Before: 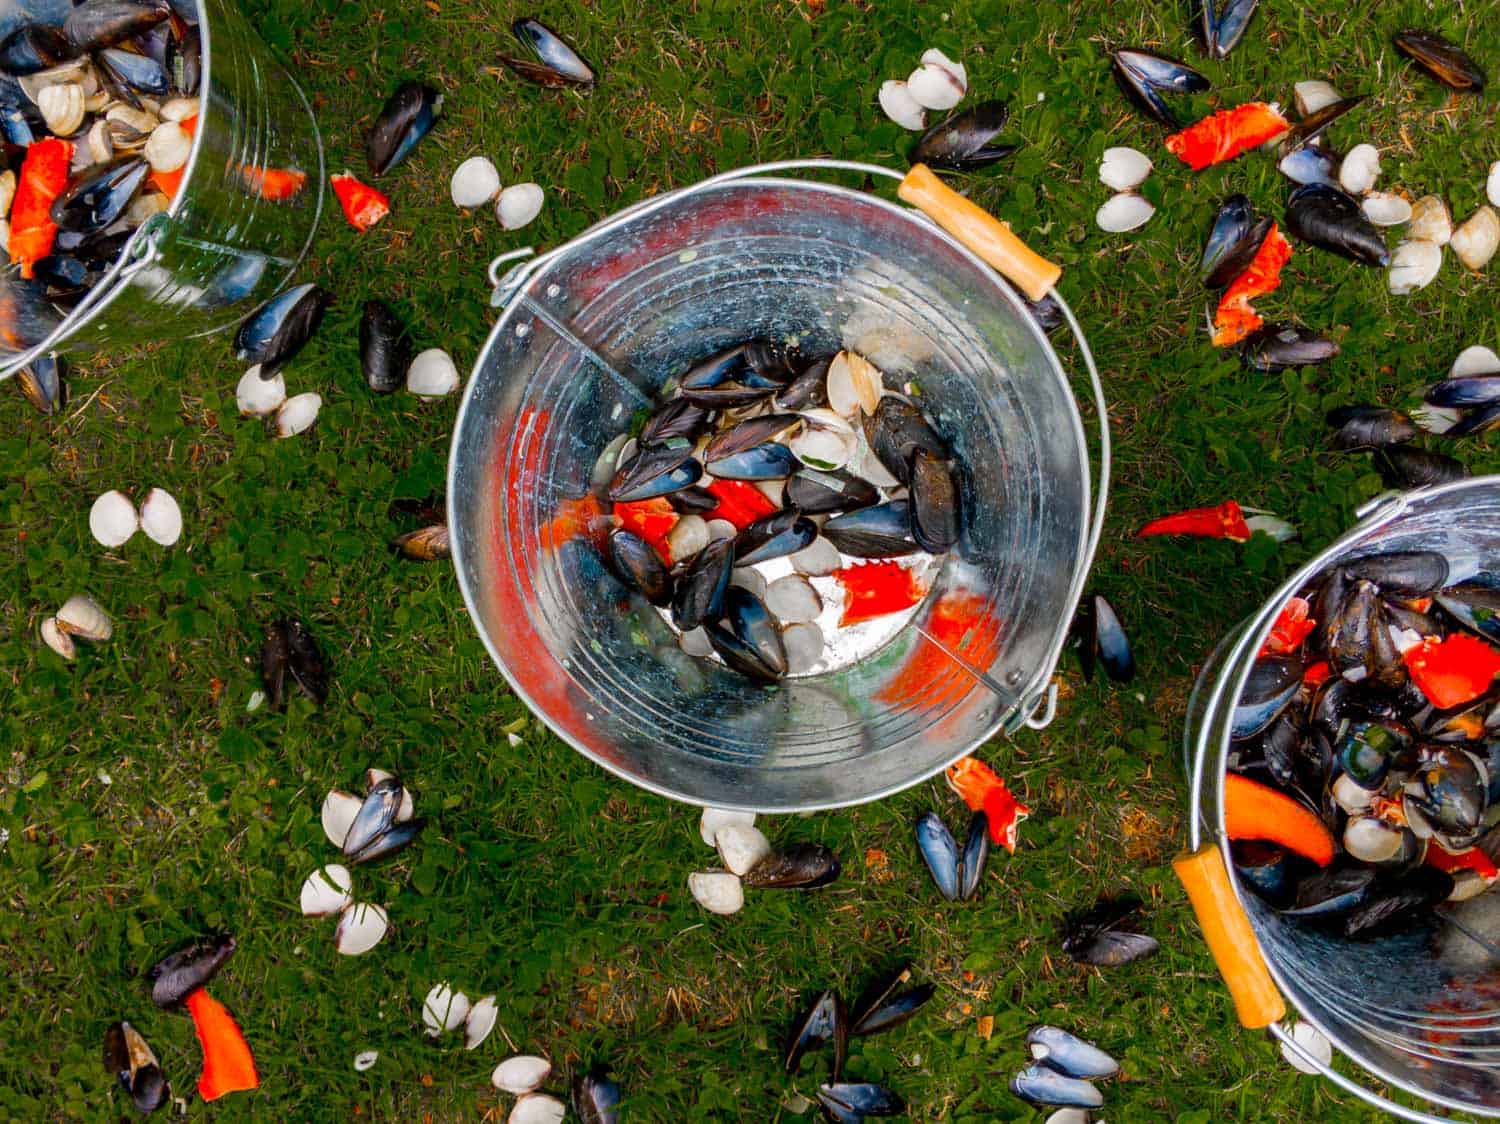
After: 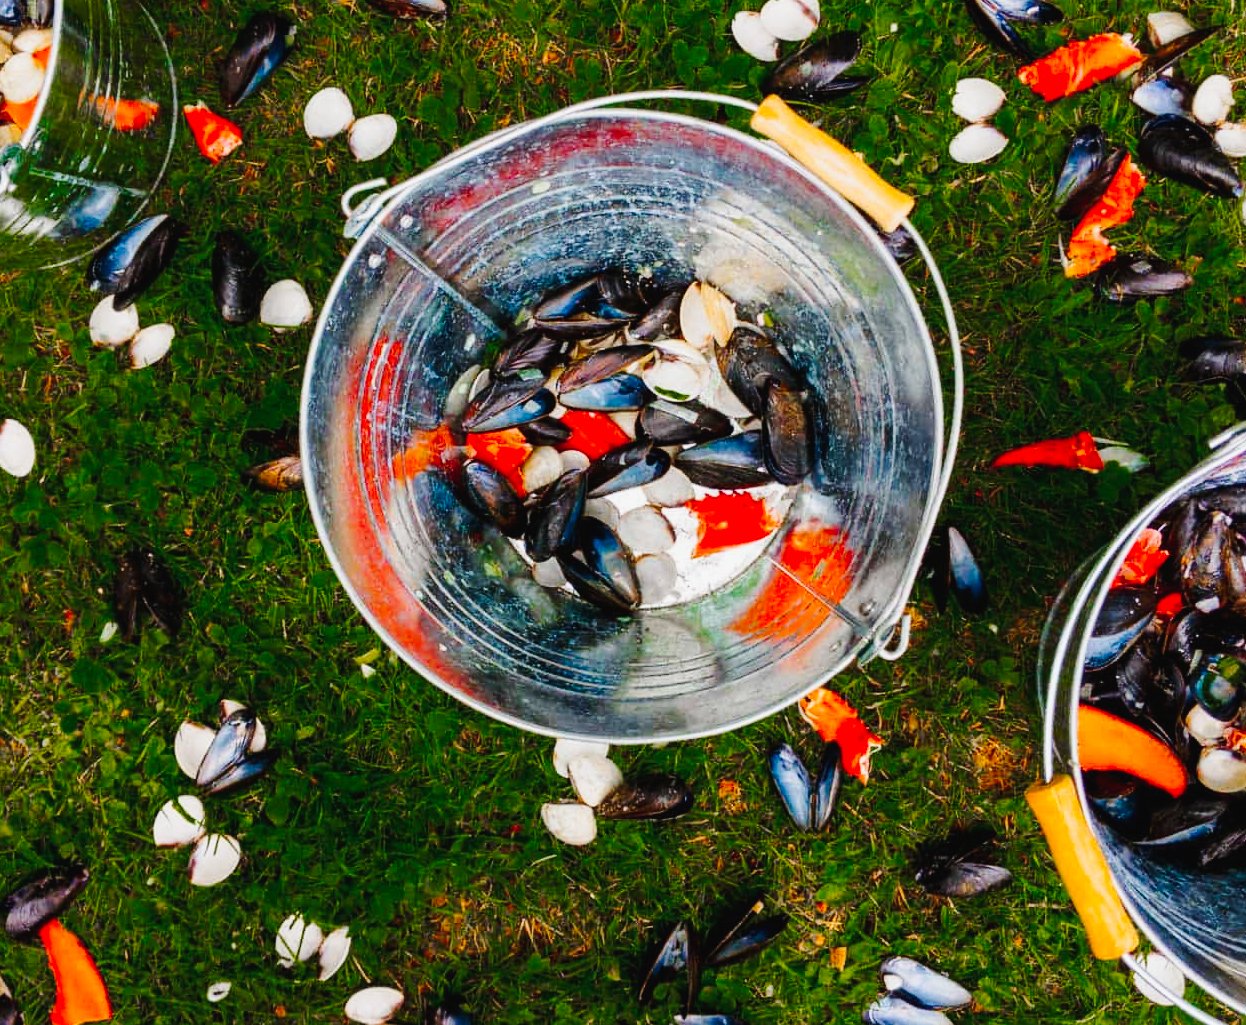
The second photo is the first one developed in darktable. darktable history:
crop: left 9.831%, top 6.227%, right 7.101%, bottom 2.529%
tone curve: curves: ch0 [(0.003, 0.023) (0.071, 0.052) (0.236, 0.197) (0.466, 0.557) (0.644, 0.748) (0.803, 0.88) (0.994, 0.968)]; ch1 [(0, 0) (0.262, 0.227) (0.417, 0.386) (0.469, 0.467) (0.502, 0.498) (0.528, 0.53) (0.573, 0.57) (0.605, 0.621) (0.644, 0.671) (0.686, 0.728) (0.994, 0.987)]; ch2 [(0, 0) (0.262, 0.188) (0.385, 0.353) (0.427, 0.424) (0.495, 0.493) (0.515, 0.534) (0.547, 0.556) (0.589, 0.613) (0.644, 0.748) (1, 1)], preserve colors none
